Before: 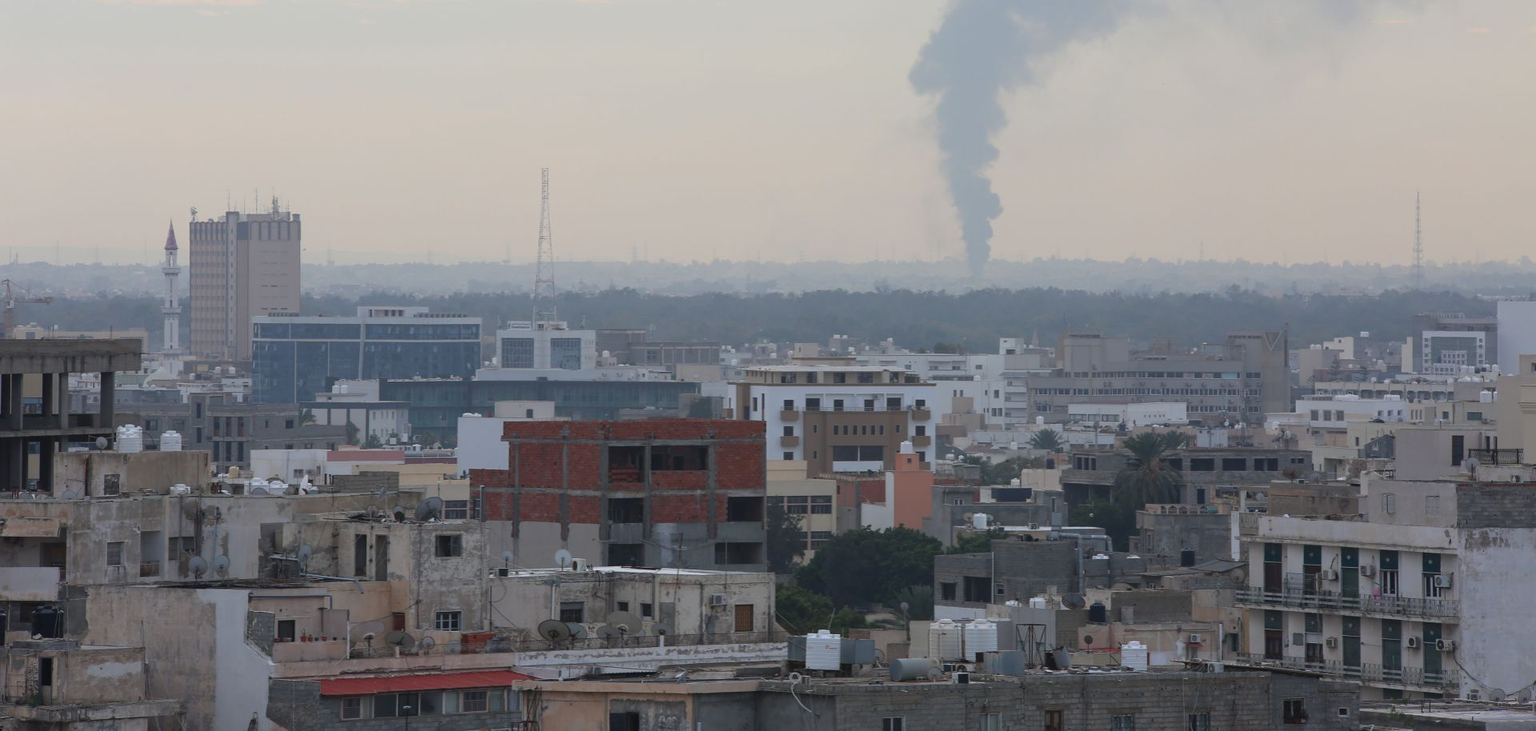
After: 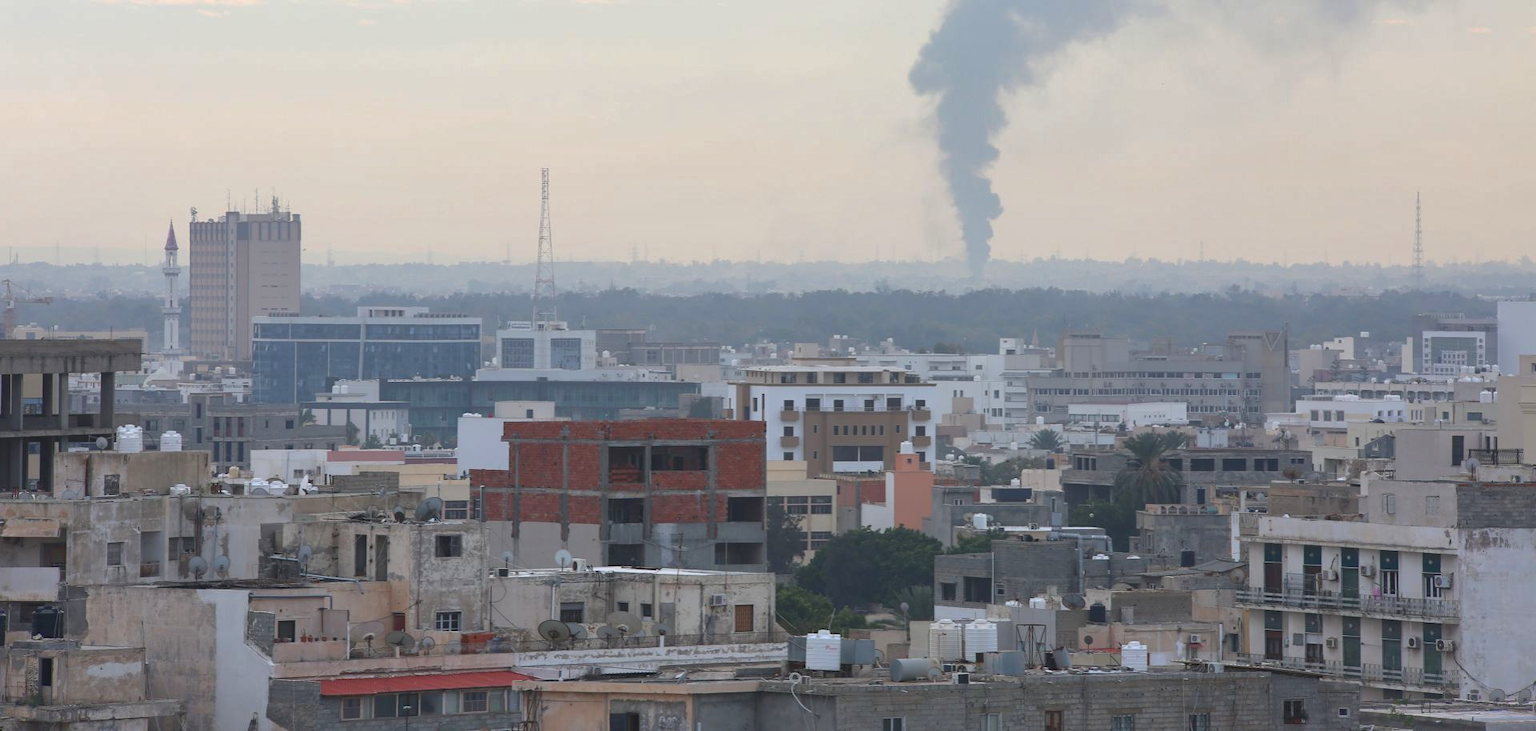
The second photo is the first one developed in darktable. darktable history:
shadows and highlights: on, module defaults
exposure: exposure 0.493 EV, compensate highlight preservation false
